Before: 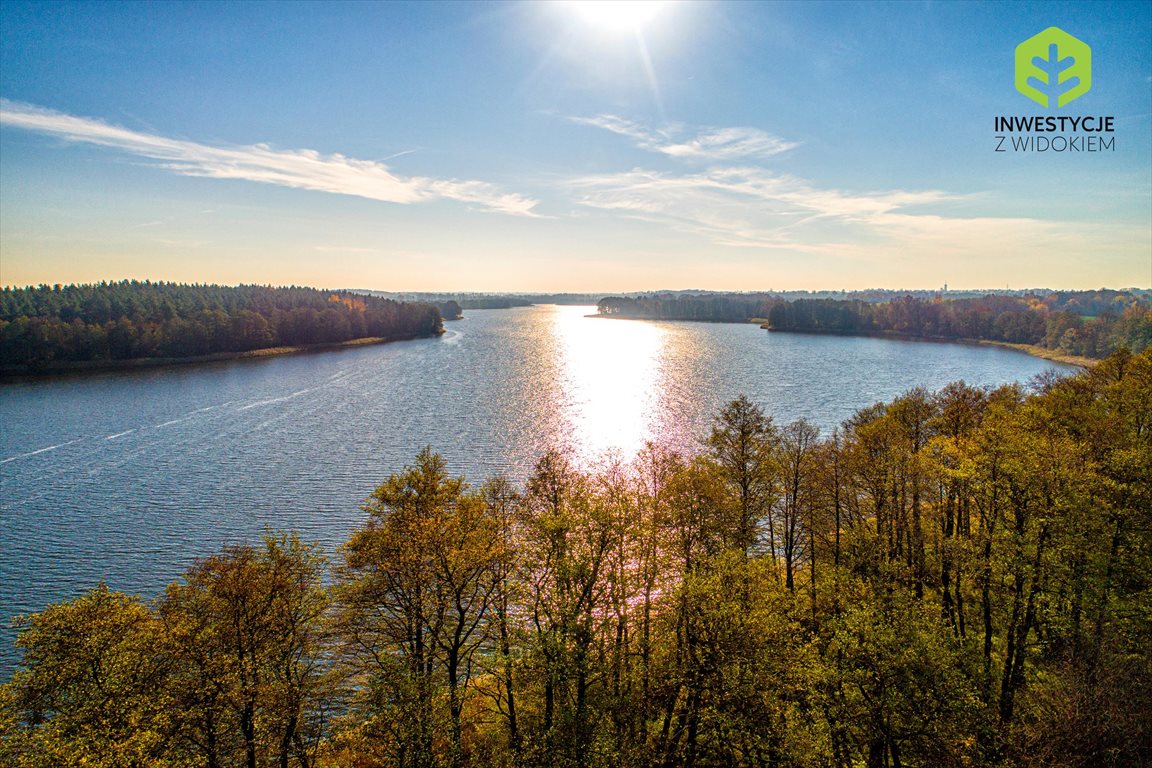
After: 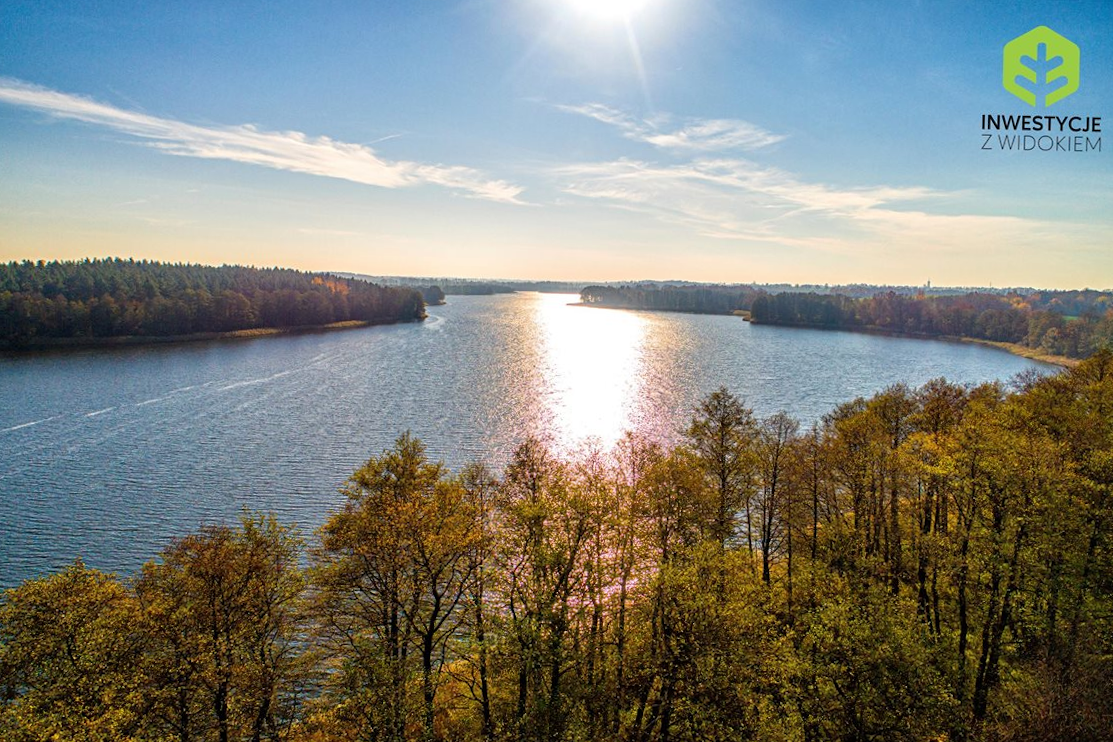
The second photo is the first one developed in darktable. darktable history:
crop and rotate: angle -1.33°
